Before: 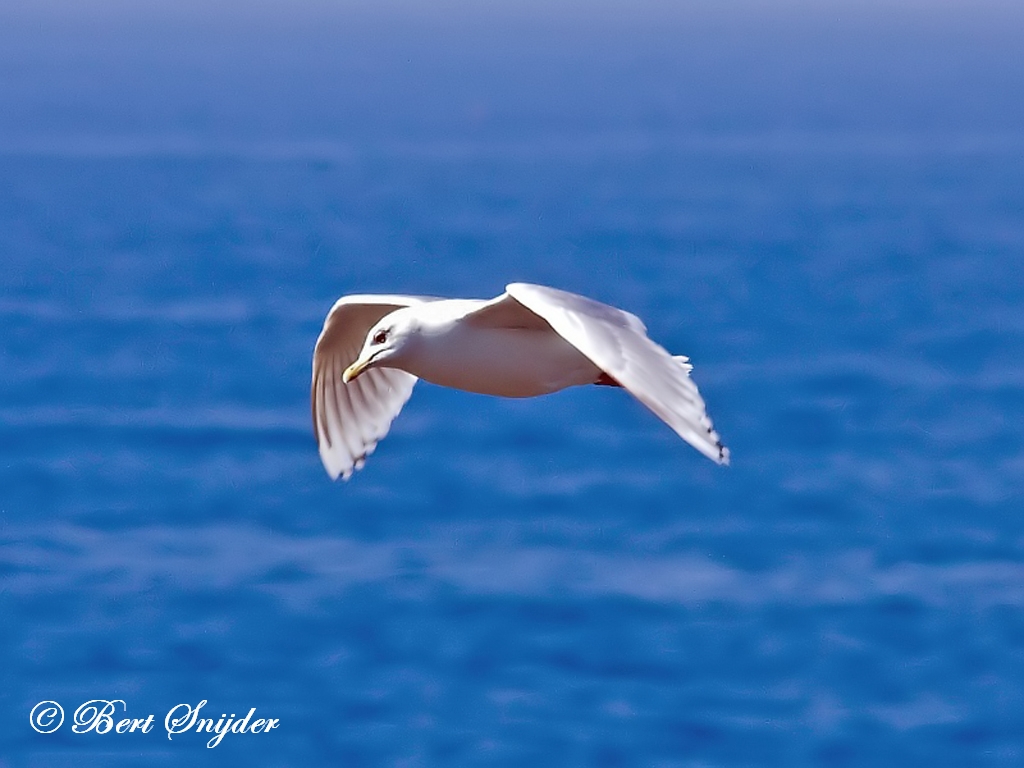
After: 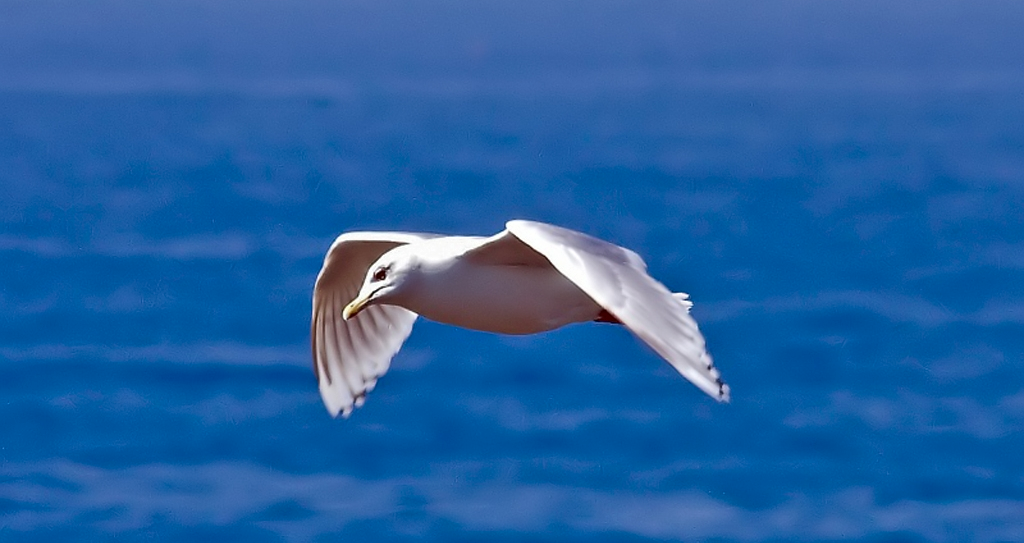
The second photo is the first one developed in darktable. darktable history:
contrast brightness saturation: brightness -0.09
crop and rotate: top 8.293%, bottom 20.996%
